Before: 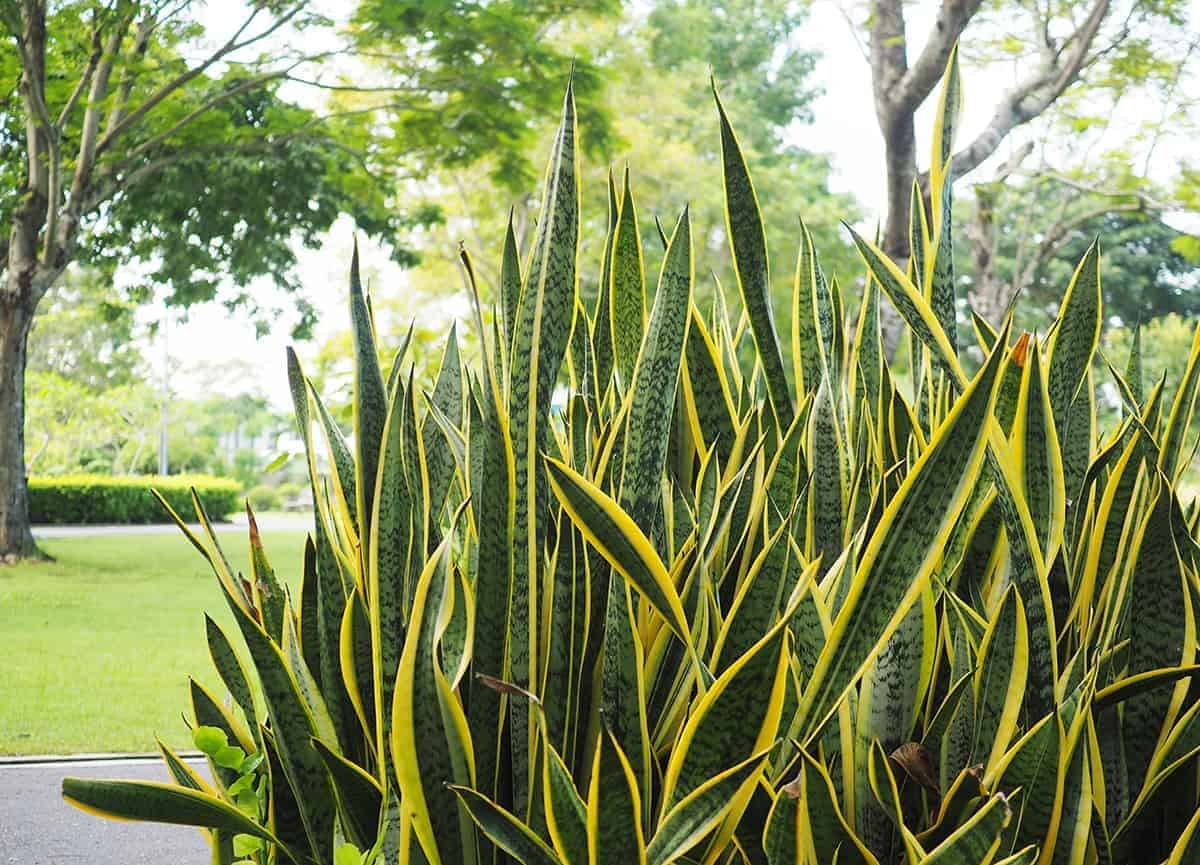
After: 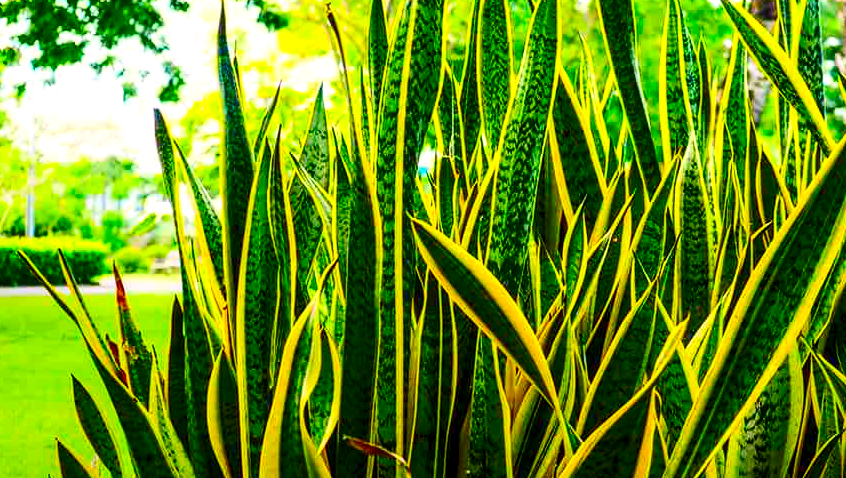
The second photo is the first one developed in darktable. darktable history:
crop: left 11.123%, top 27.61%, right 18.3%, bottom 17.034%
color balance rgb: perceptual saturation grading › global saturation 20%, perceptual saturation grading › highlights -25%, perceptual saturation grading › shadows 25%, global vibrance 50%
graduated density: rotation -180°, offset 24.95
contrast brightness saturation: contrast 0.28
white balance: red 1.009, blue 0.985
local contrast: detail 160%
color correction: highlights a* 1.59, highlights b* -1.7, saturation 2.48
